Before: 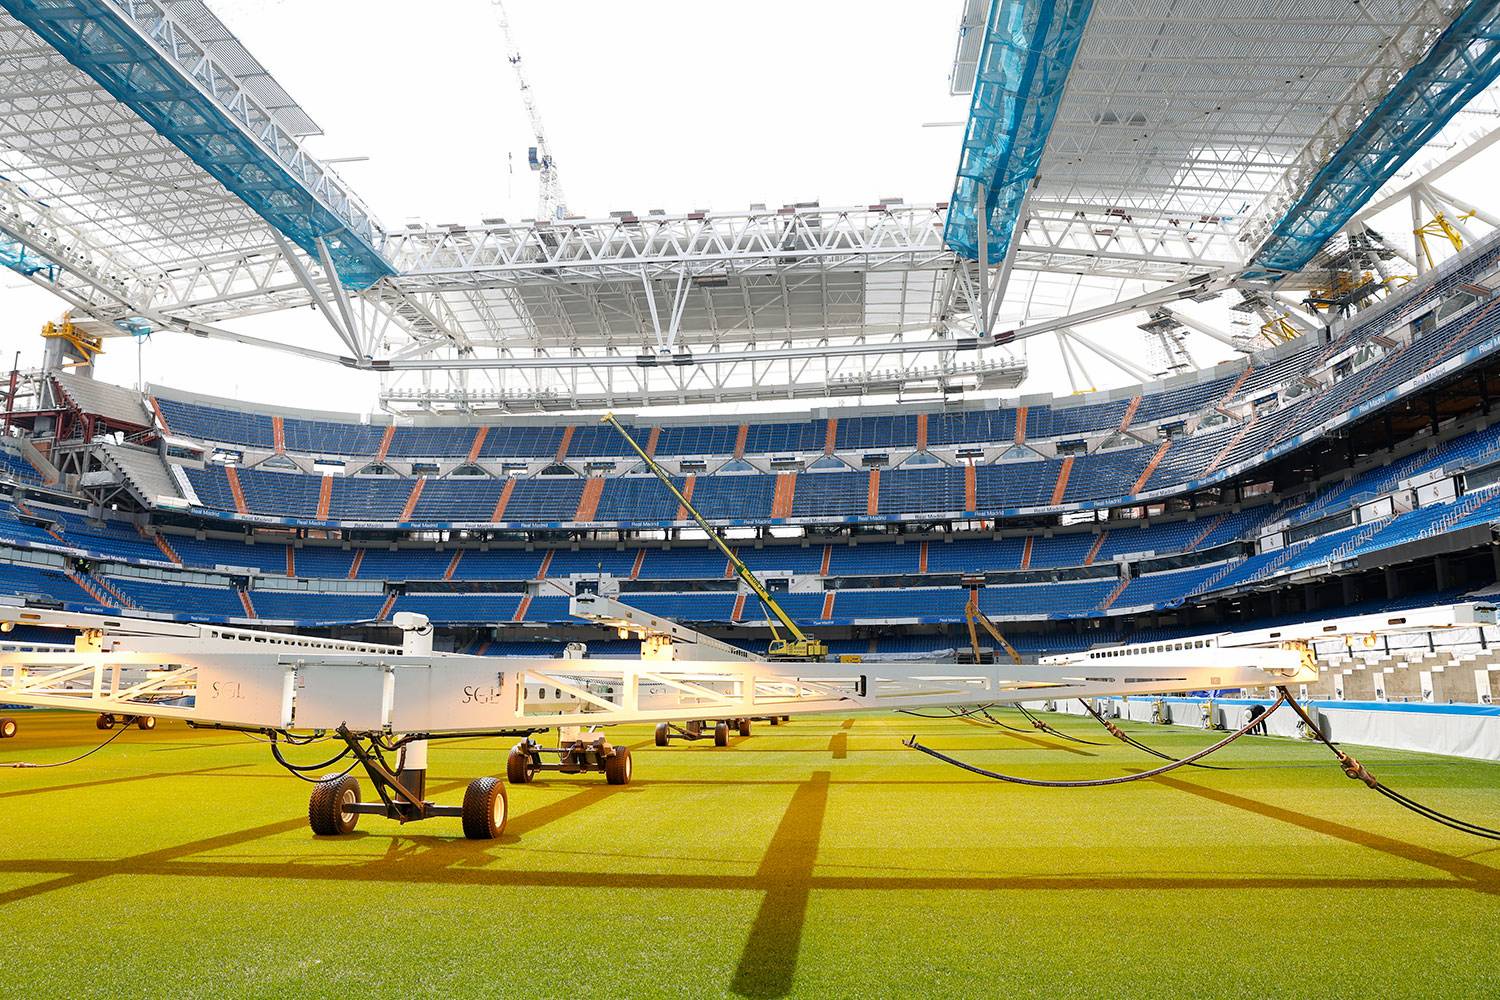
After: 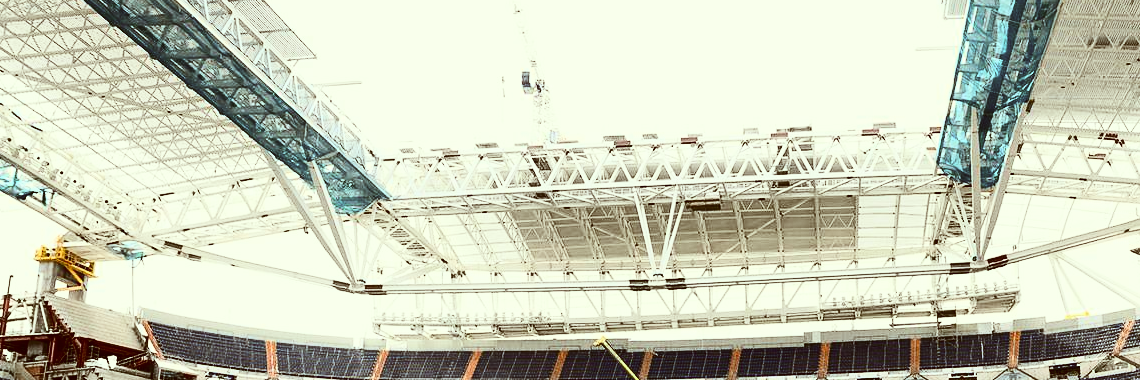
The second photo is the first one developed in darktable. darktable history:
crop: left 0.527%, top 7.639%, right 23.411%, bottom 54.271%
color correction: highlights a* -6.13, highlights b* 9.55, shadows a* 10.7, shadows b* 23.24
contrast brightness saturation: contrast 0.48, saturation -0.104
